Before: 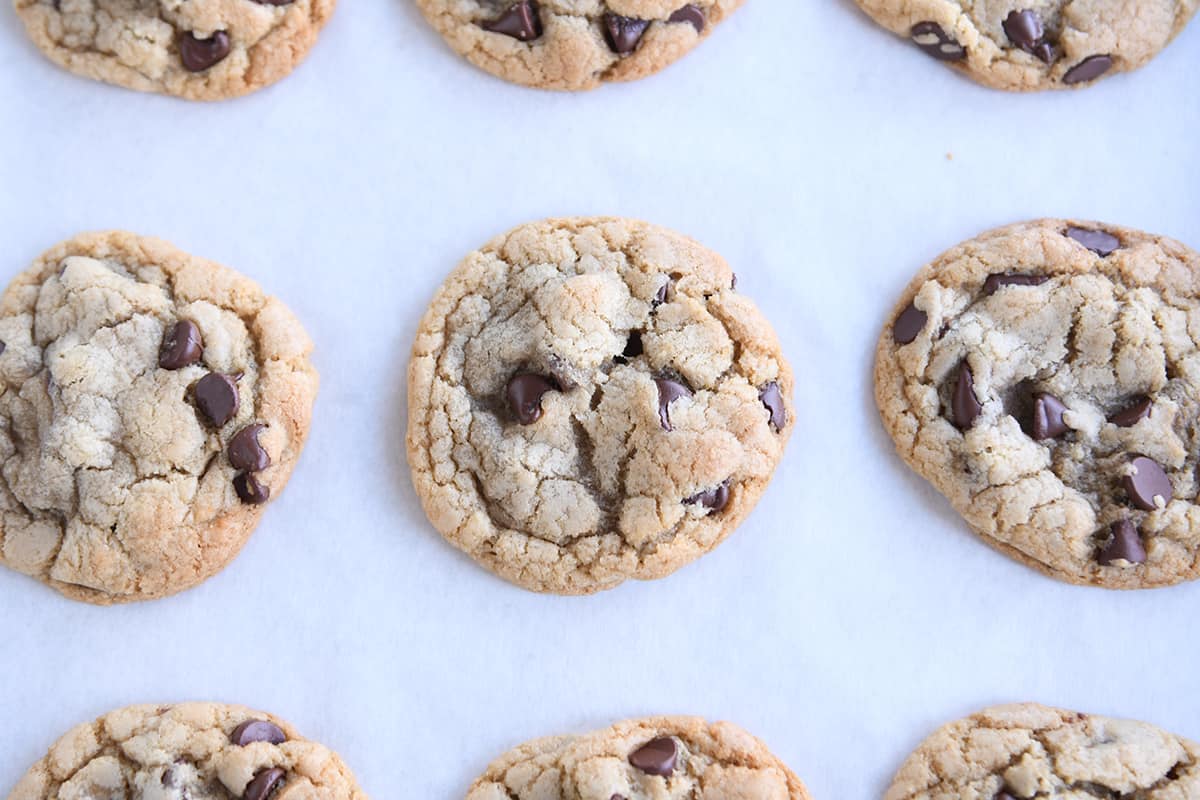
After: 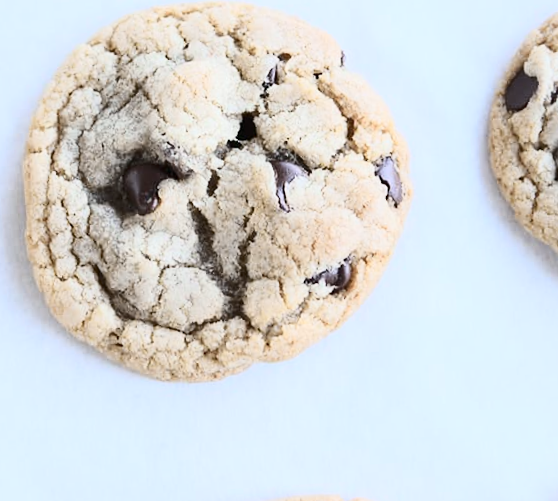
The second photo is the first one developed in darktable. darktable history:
tone curve: curves: ch0 [(0, 0) (0.114, 0.083) (0.303, 0.285) (0.447, 0.51) (0.602, 0.697) (0.772, 0.866) (0.999, 0.978)]; ch1 [(0, 0) (0.389, 0.352) (0.458, 0.433) (0.486, 0.474) (0.509, 0.505) (0.535, 0.528) (0.57, 0.579) (0.696, 0.706) (1, 1)]; ch2 [(0, 0) (0.369, 0.388) (0.449, 0.431) (0.501, 0.5) (0.528, 0.527) (0.589, 0.608) (0.697, 0.721) (1, 1)], color space Lab, independent channels, preserve colors none
rotate and perspective: rotation -3.52°, crop left 0.036, crop right 0.964, crop top 0.081, crop bottom 0.919
crop: left 31.379%, top 24.658%, right 20.326%, bottom 6.628%
contrast brightness saturation: contrast 0.1, saturation -0.3
